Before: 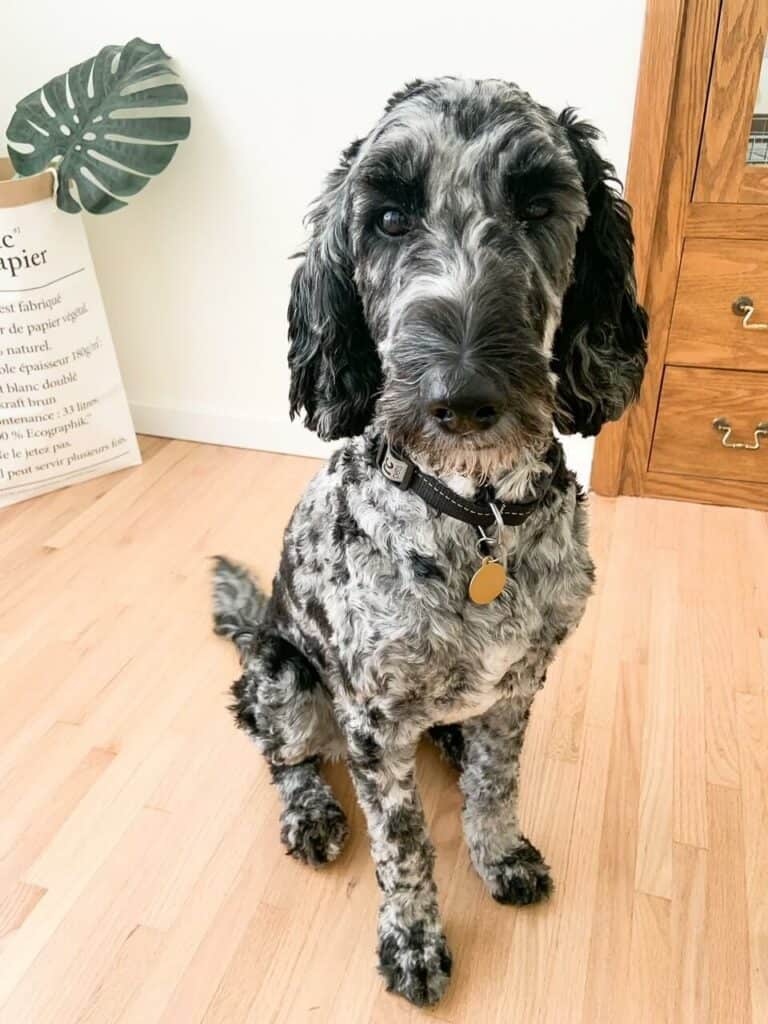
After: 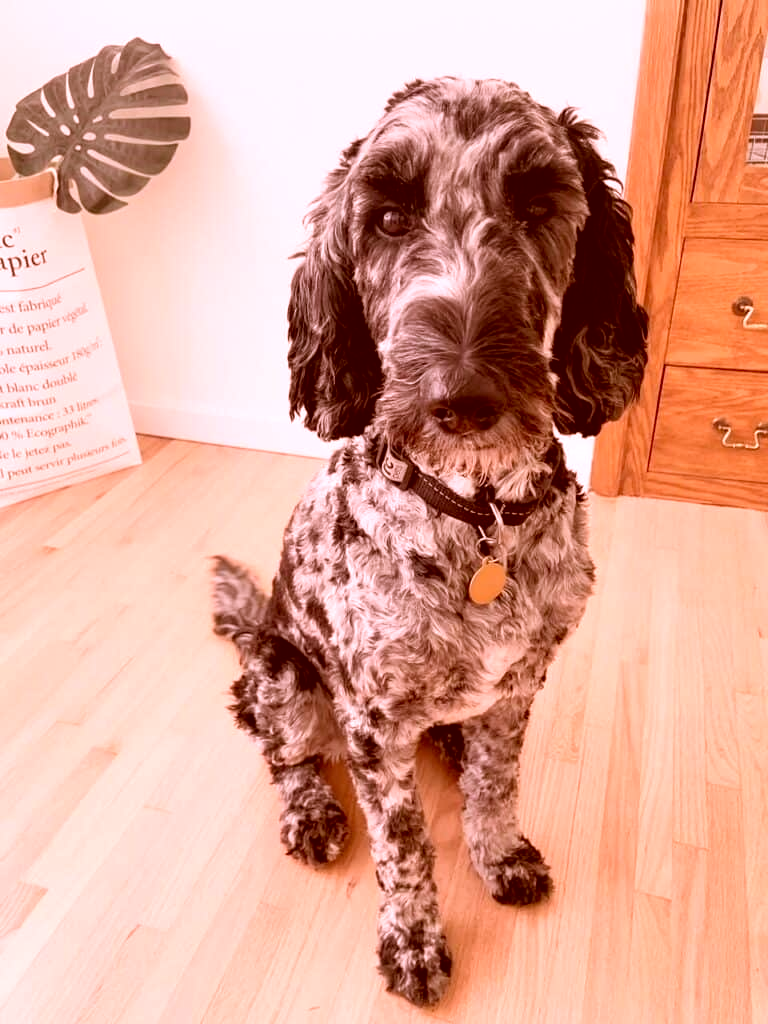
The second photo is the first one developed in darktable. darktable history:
white balance: red 1.188, blue 1.11
color correction: highlights a* 9.03, highlights b* 8.71, shadows a* 40, shadows b* 40, saturation 0.8
